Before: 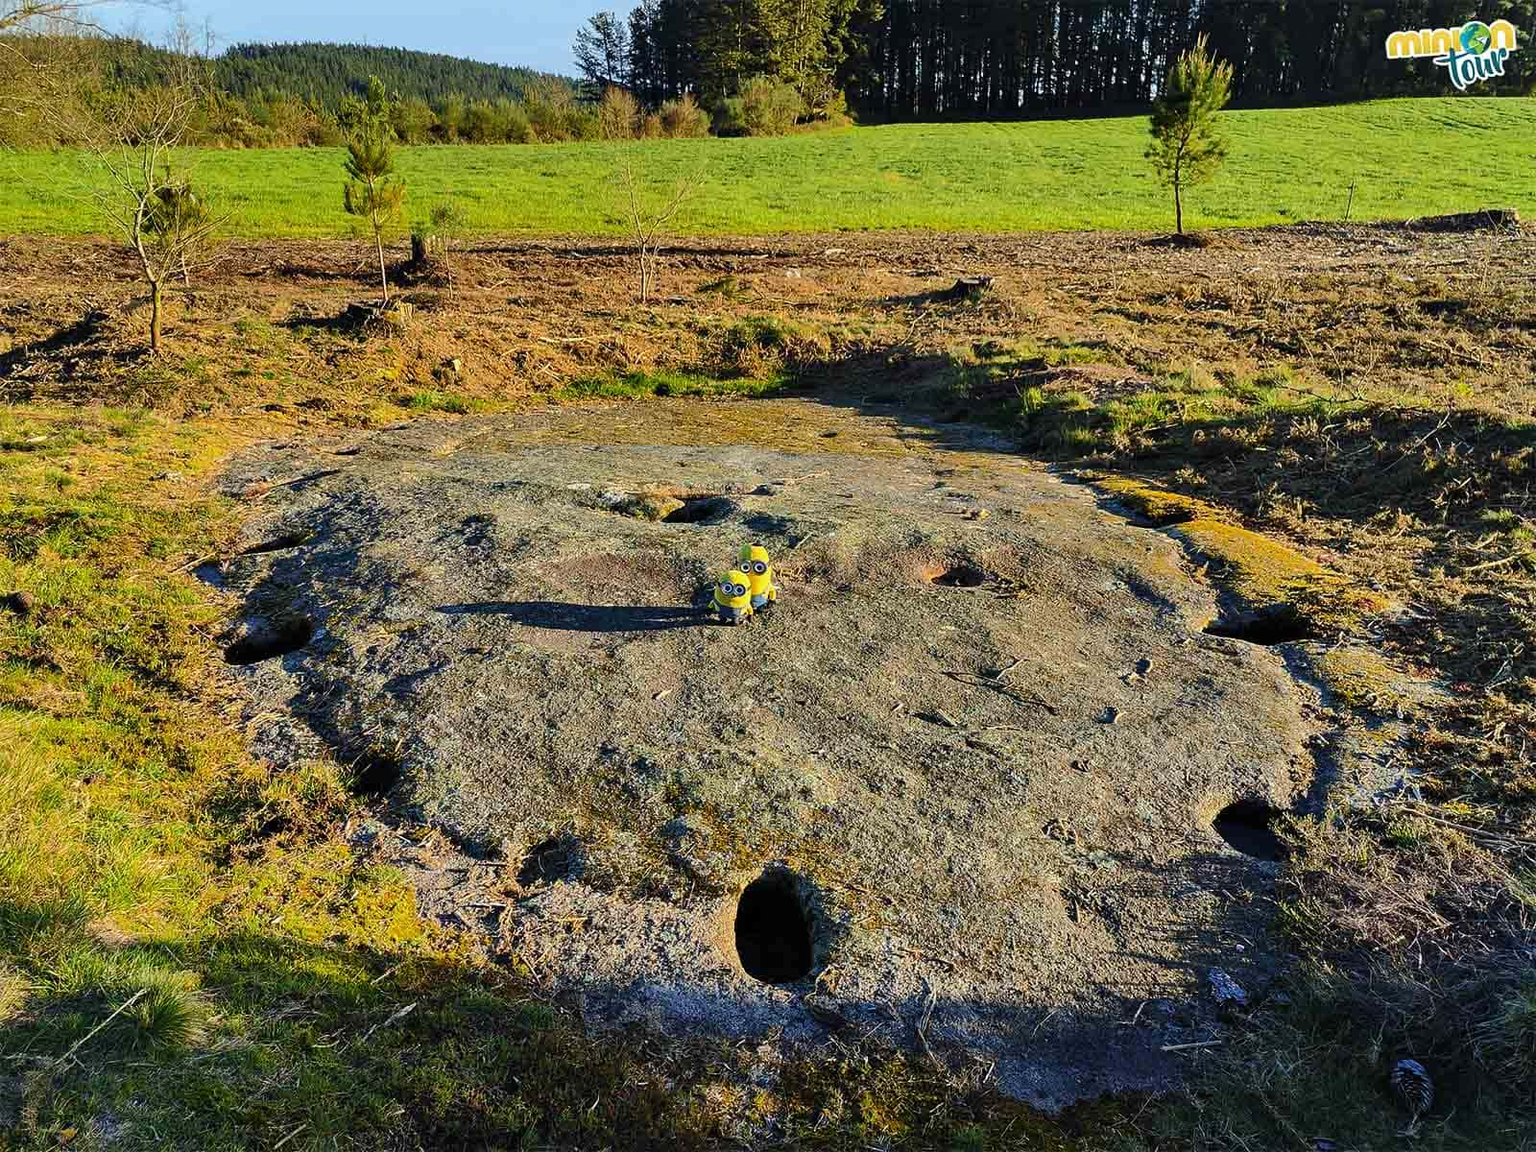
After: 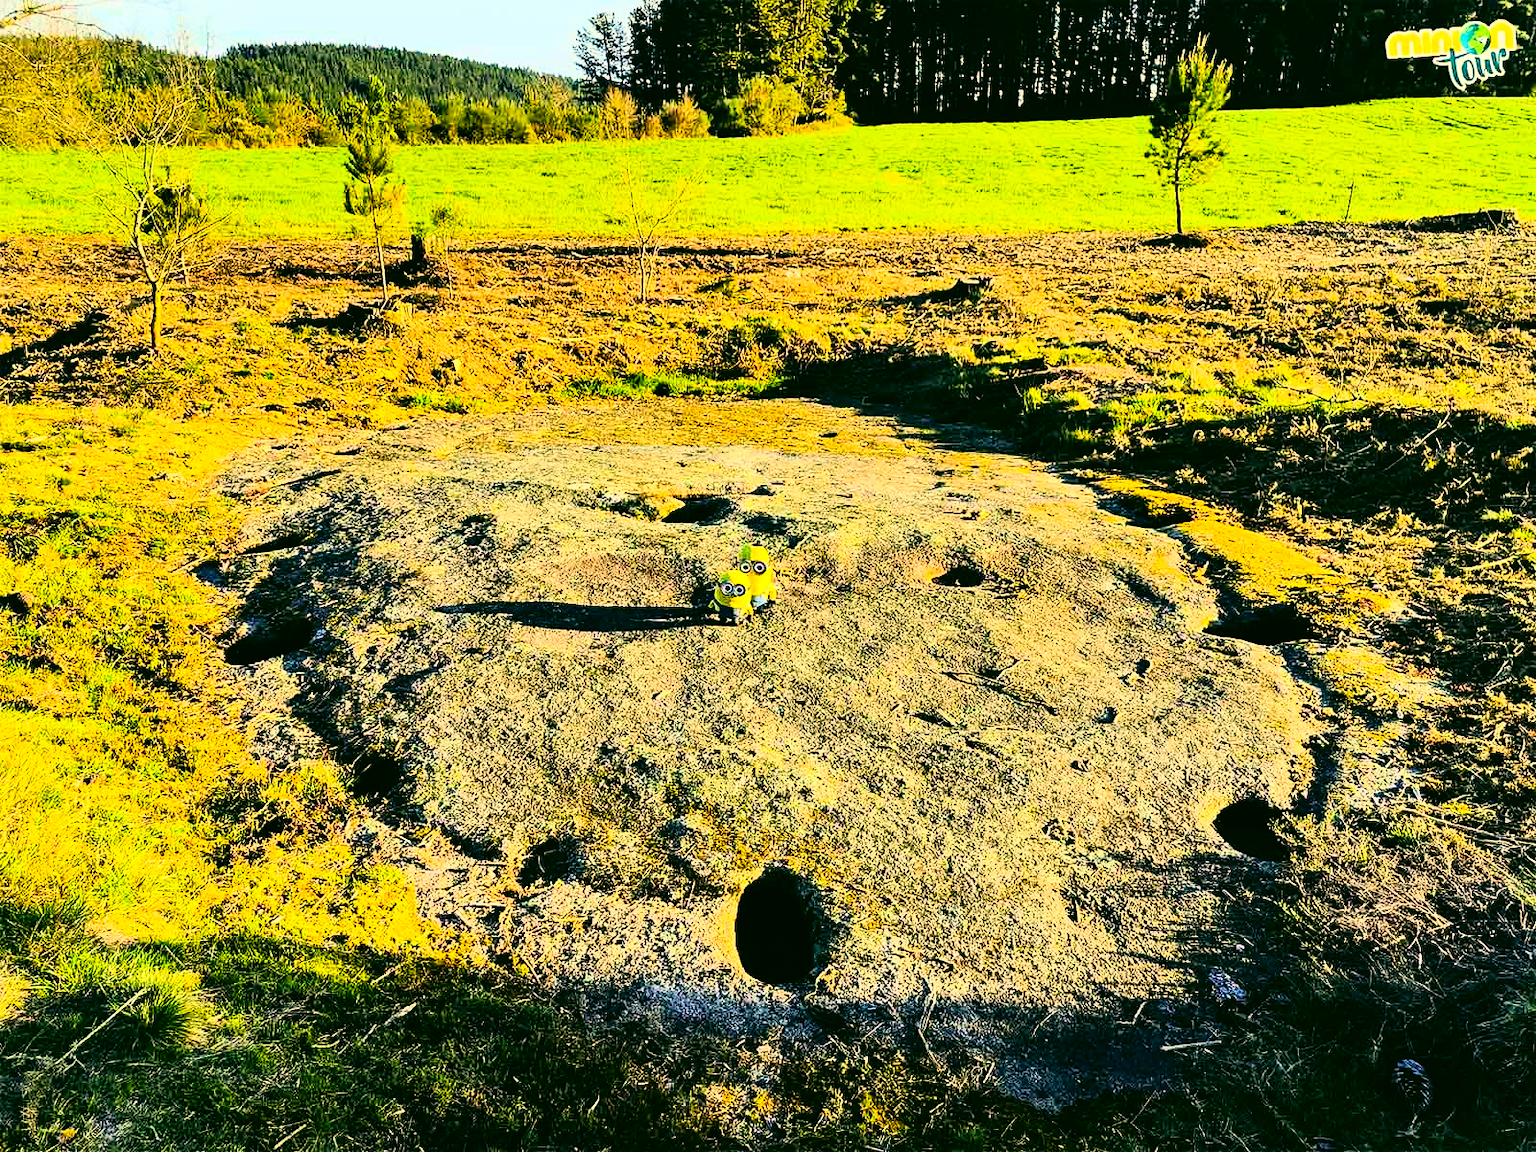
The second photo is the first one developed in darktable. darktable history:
rgb curve: curves: ch0 [(0, 0) (0.21, 0.15) (0.24, 0.21) (0.5, 0.75) (0.75, 0.96) (0.89, 0.99) (1, 1)]; ch1 [(0, 0.02) (0.21, 0.13) (0.25, 0.2) (0.5, 0.67) (0.75, 0.9) (0.89, 0.97) (1, 1)]; ch2 [(0, 0.02) (0.21, 0.13) (0.25, 0.2) (0.5, 0.67) (0.75, 0.9) (0.89, 0.97) (1, 1)], compensate middle gray true
color correction: highlights a* 5.3, highlights b* 24.26, shadows a* -15.58, shadows b* 4.02
